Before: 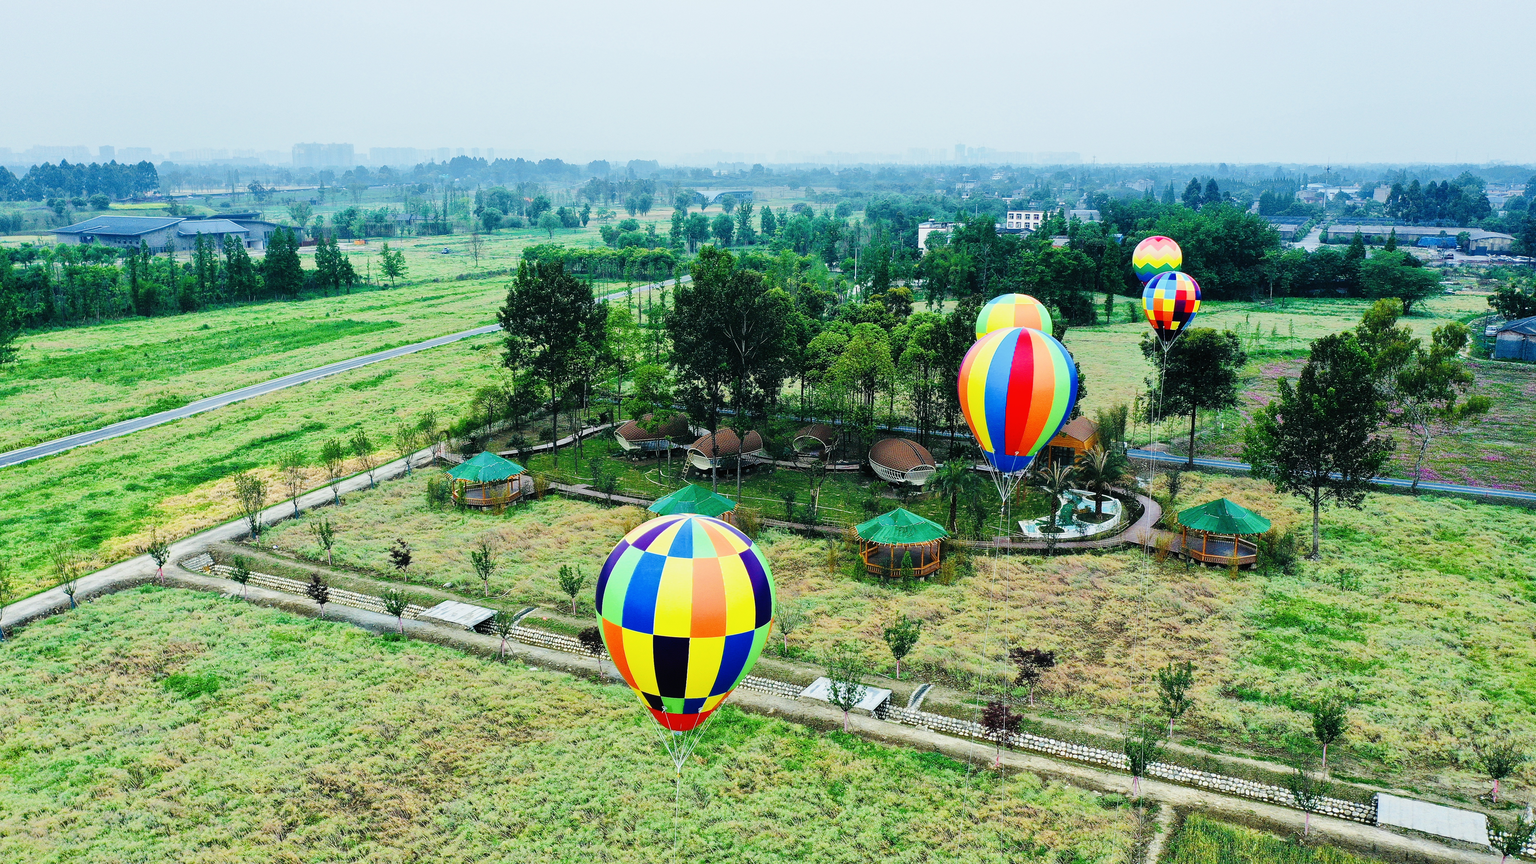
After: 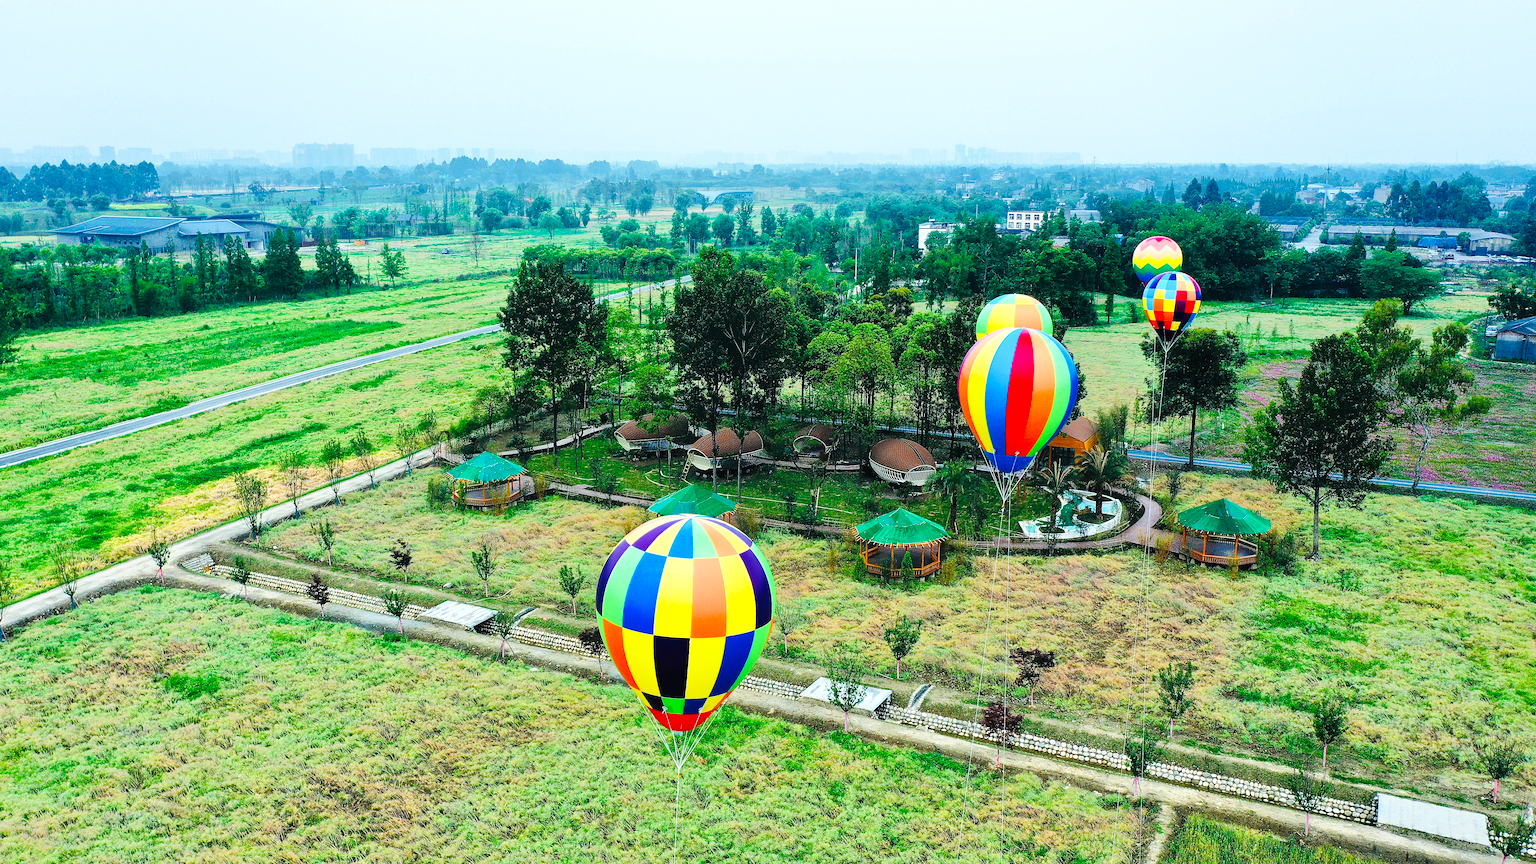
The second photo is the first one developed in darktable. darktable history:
exposure: exposure 0.236 EV, compensate highlight preservation false
